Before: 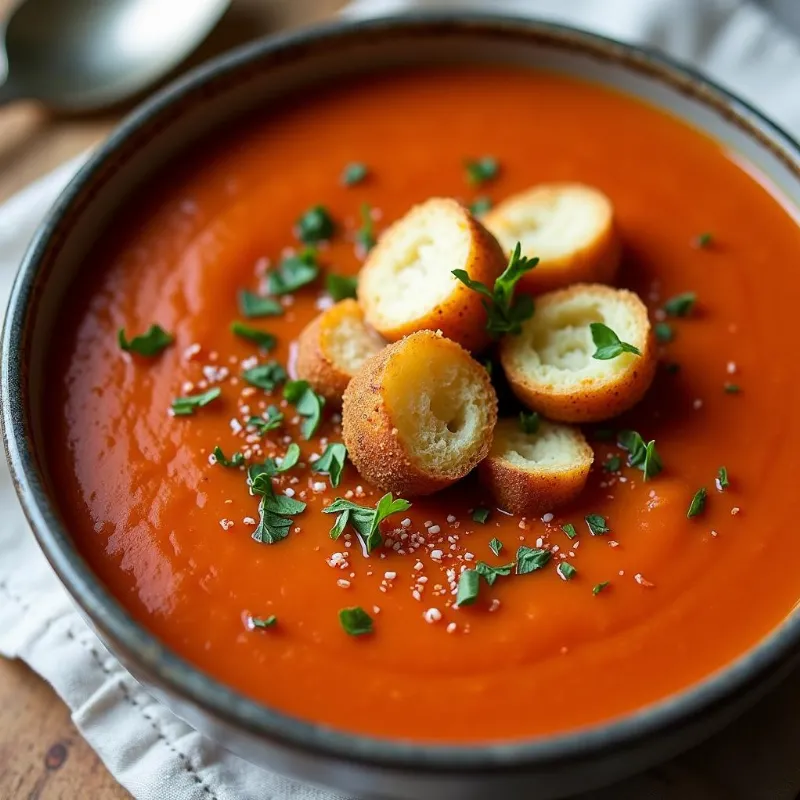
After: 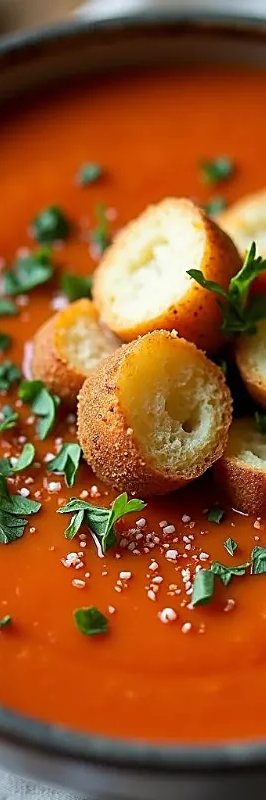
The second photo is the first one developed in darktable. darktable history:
crop: left 33.233%, right 33.431%
sharpen: on, module defaults
